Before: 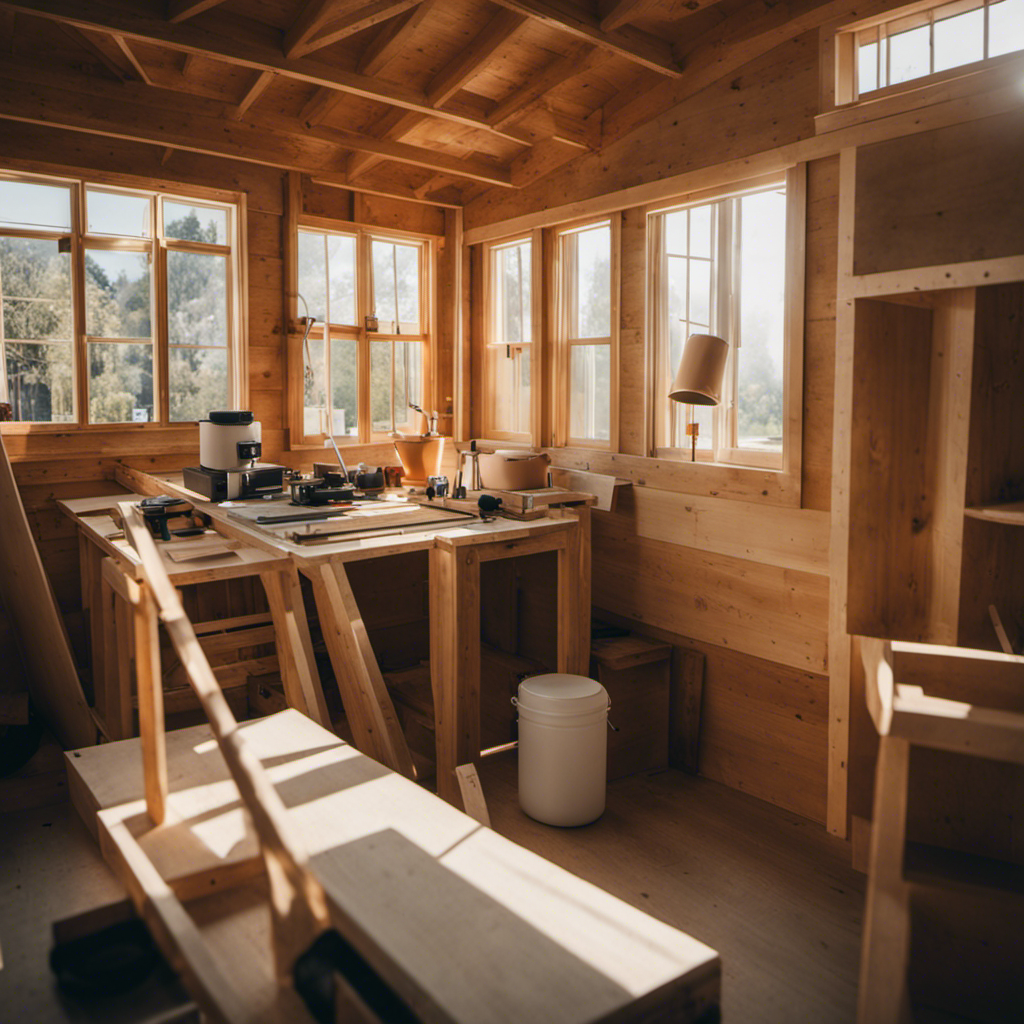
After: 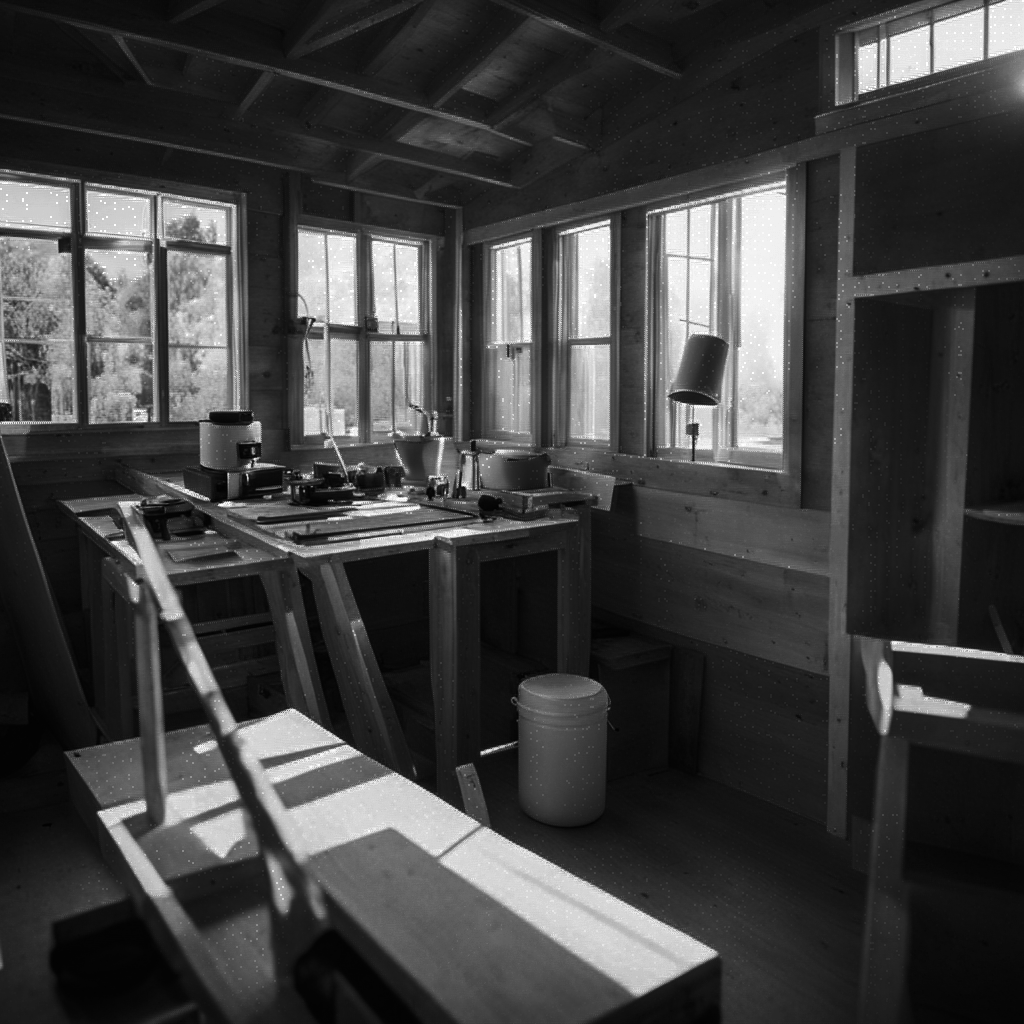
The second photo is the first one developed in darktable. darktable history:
contrast brightness saturation: contrast 0.19, brightness -0.11, saturation 0.21
color balance rgb: perceptual saturation grading › global saturation 25%, global vibrance 20%
color zones: curves: ch0 [(0.002, 0.589) (0.107, 0.484) (0.146, 0.249) (0.217, 0.352) (0.309, 0.525) (0.39, 0.404) (0.455, 0.169) (0.597, 0.055) (0.724, 0.212) (0.775, 0.691) (0.869, 0.571) (1, 0.587)]; ch1 [(0, 0) (0.143, 0) (0.286, 0) (0.429, 0) (0.571, 0) (0.714, 0) (0.857, 0)]
